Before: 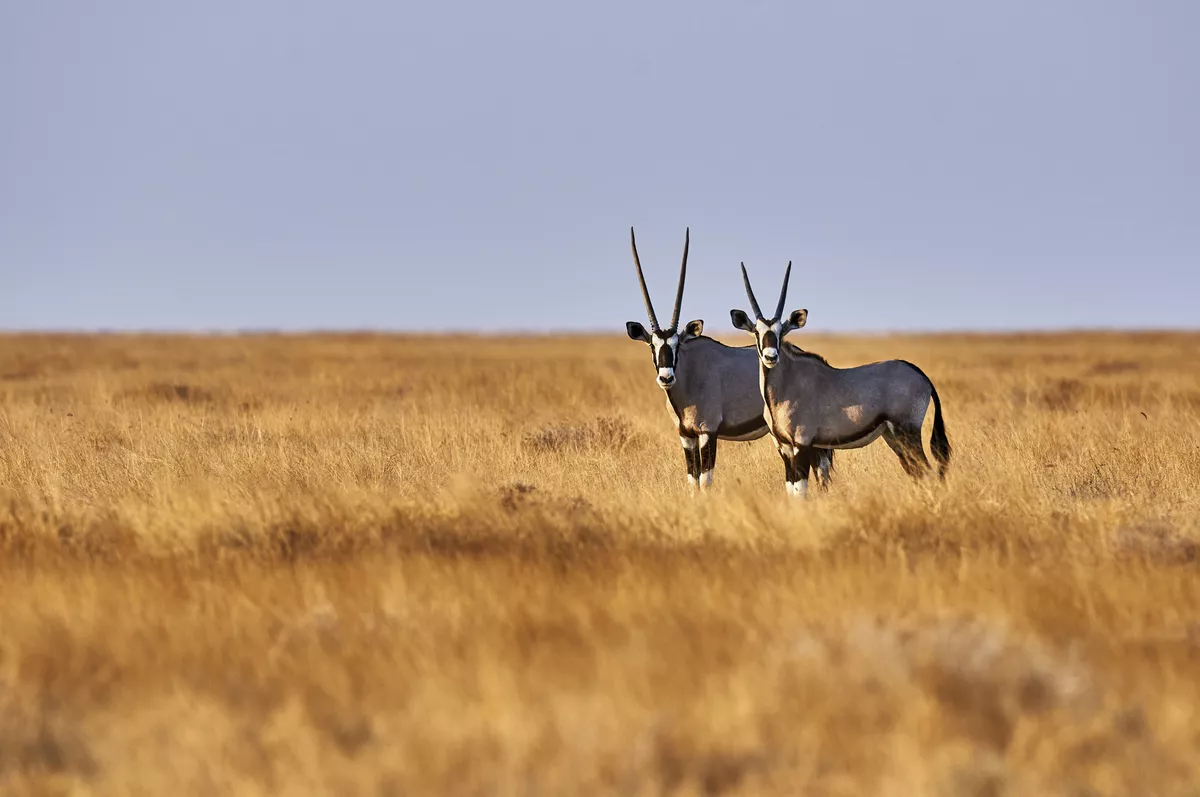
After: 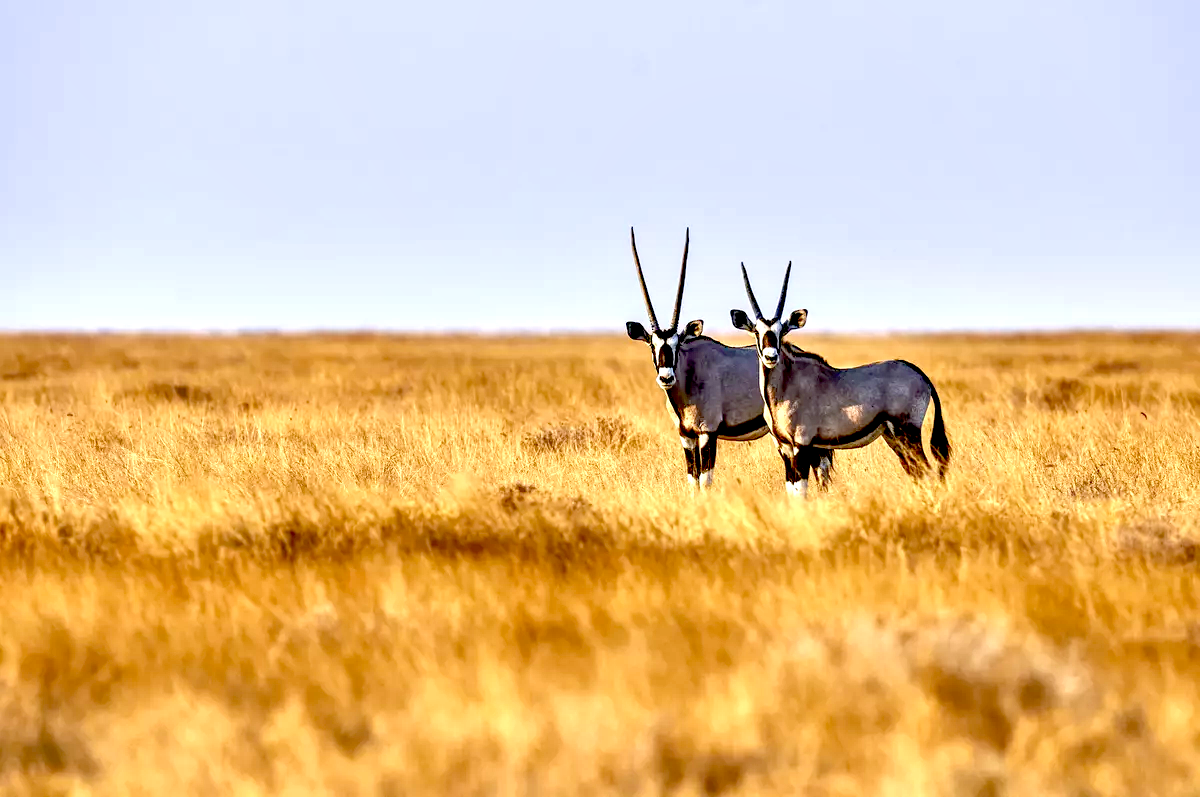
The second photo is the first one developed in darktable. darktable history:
local contrast: on, module defaults
exposure: black level correction 0.035, exposure 0.9 EV, compensate highlight preservation false
